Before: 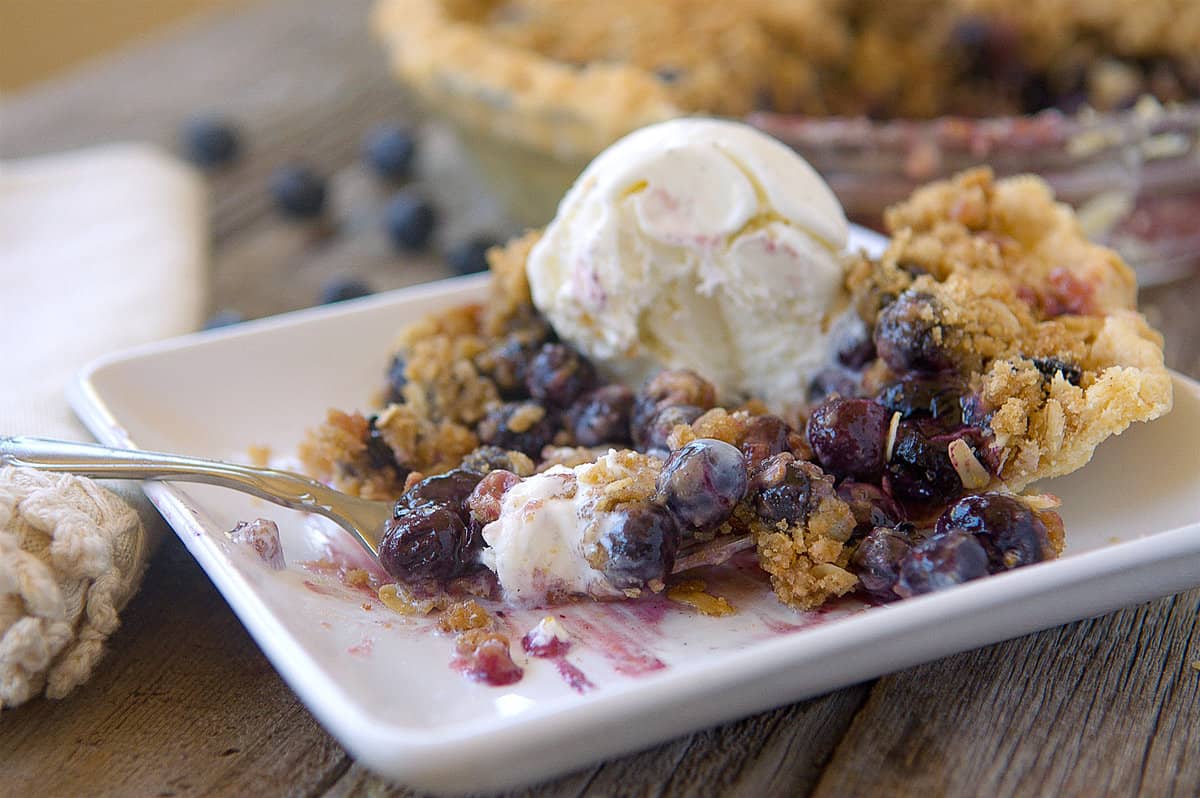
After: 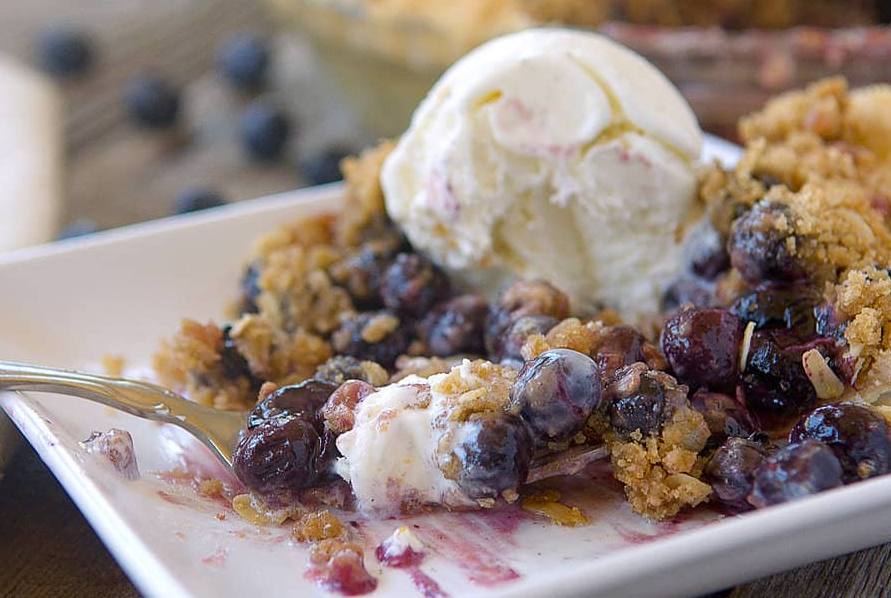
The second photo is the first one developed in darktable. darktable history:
crop and rotate: left 12.191%, top 11.343%, right 13.51%, bottom 13.655%
